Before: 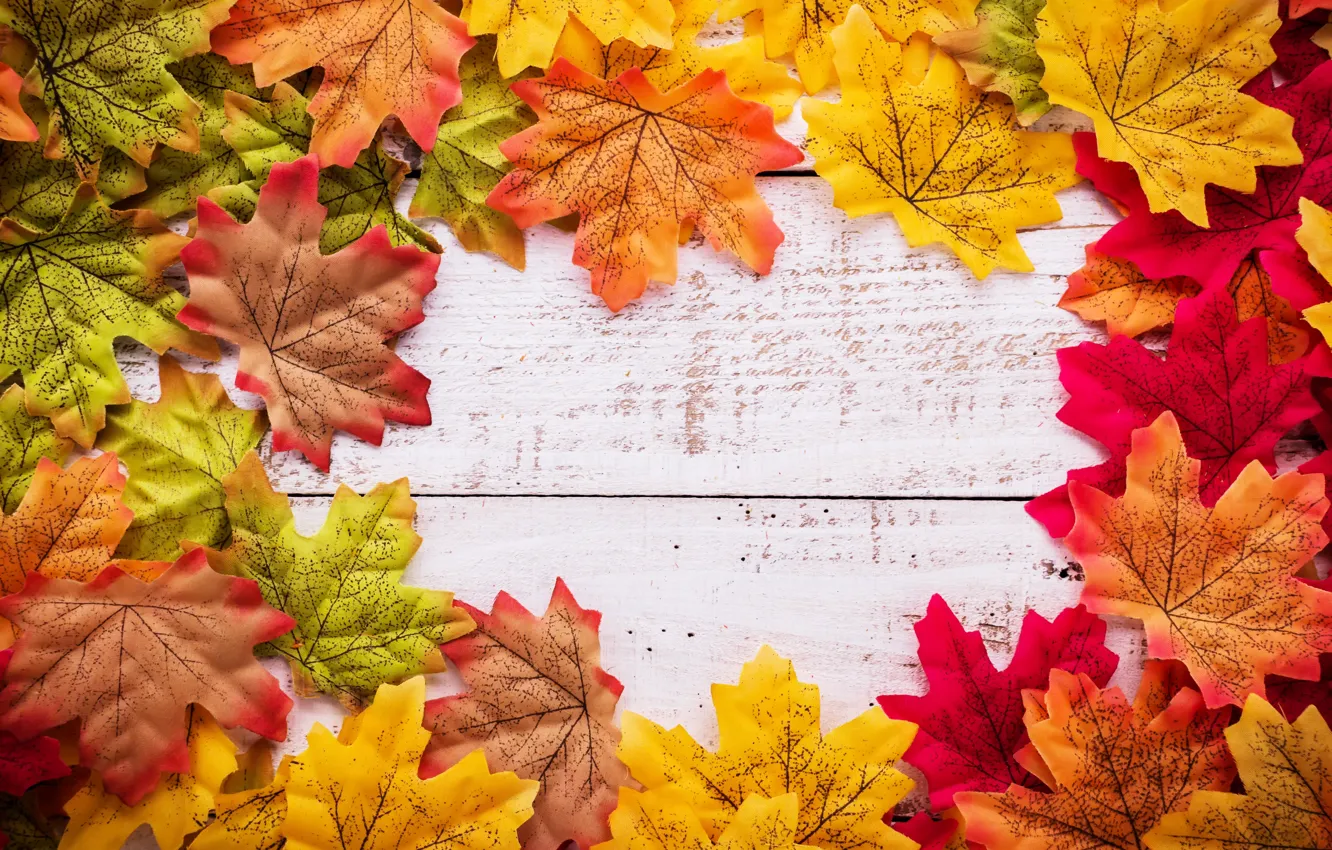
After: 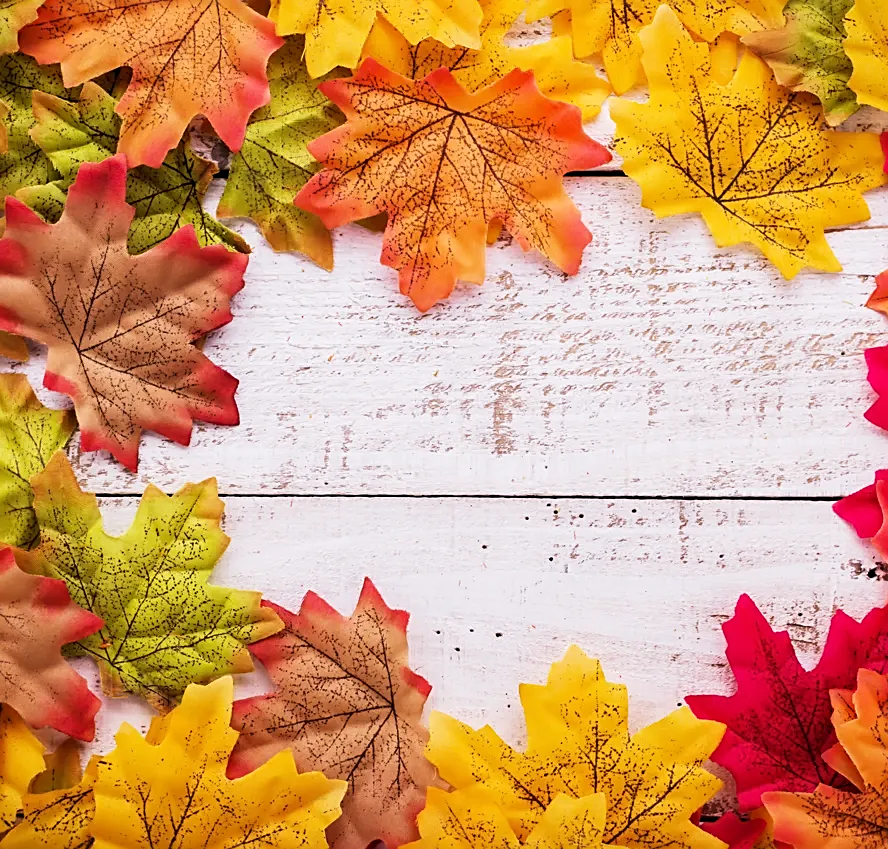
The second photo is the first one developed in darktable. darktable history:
crop and rotate: left 14.471%, right 18.838%
sharpen: on, module defaults
